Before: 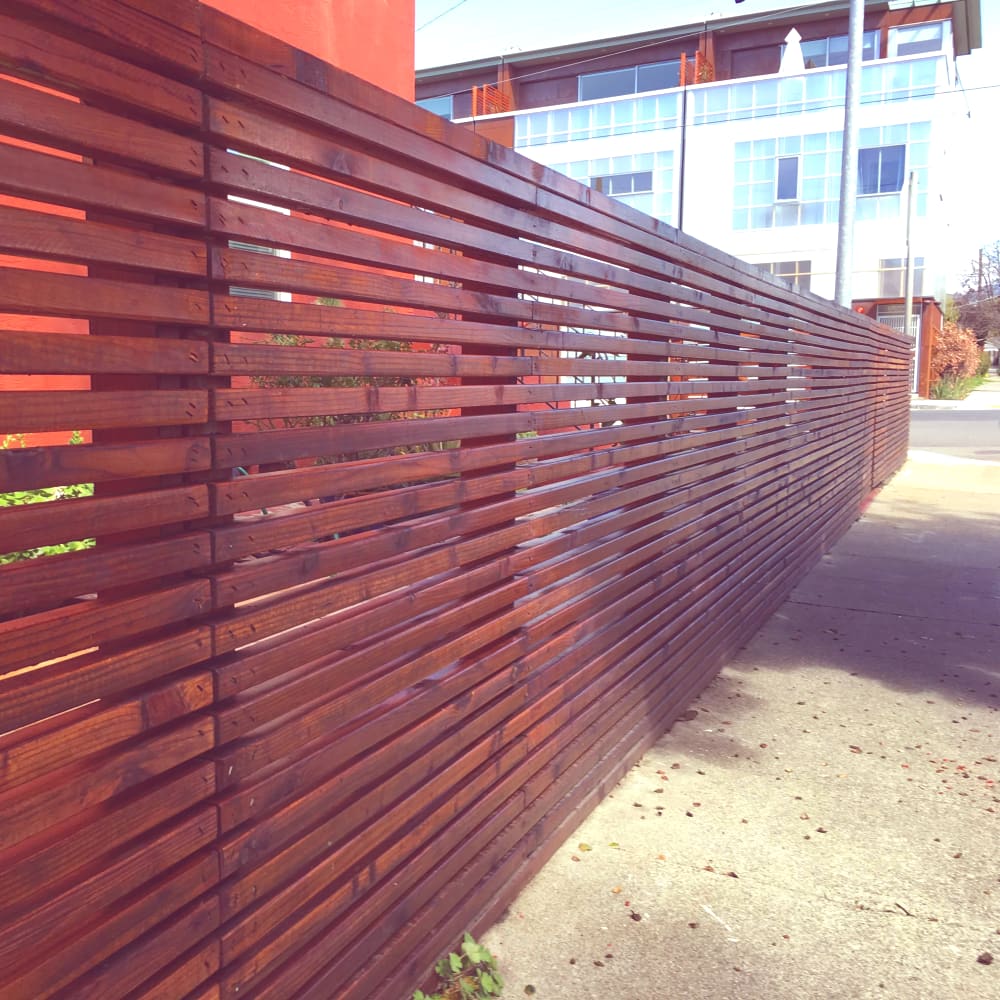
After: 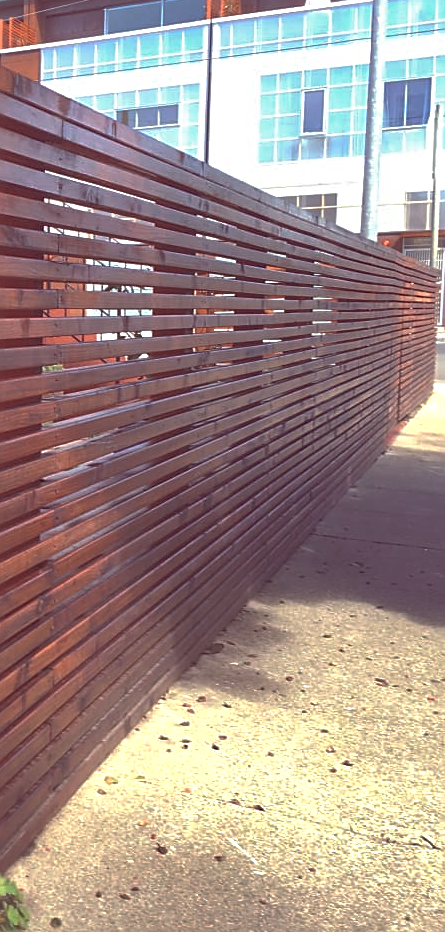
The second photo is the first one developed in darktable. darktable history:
base curve: curves: ch0 [(0, 0) (0.595, 0.418) (1, 1)], preserve colors none
crop: left 47.404%, top 6.722%, right 8.087%
shadows and highlights: on, module defaults
sharpen: on, module defaults
tone equalizer: on, module defaults
color zones: curves: ch0 [(0.018, 0.548) (0.224, 0.64) (0.425, 0.447) (0.675, 0.575) (0.732, 0.579)]; ch1 [(0.066, 0.487) (0.25, 0.5) (0.404, 0.43) (0.75, 0.421) (0.956, 0.421)]; ch2 [(0.044, 0.561) (0.215, 0.465) (0.399, 0.544) (0.465, 0.548) (0.614, 0.447) (0.724, 0.43) (0.882, 0.623) (0.956, 0.632)]
